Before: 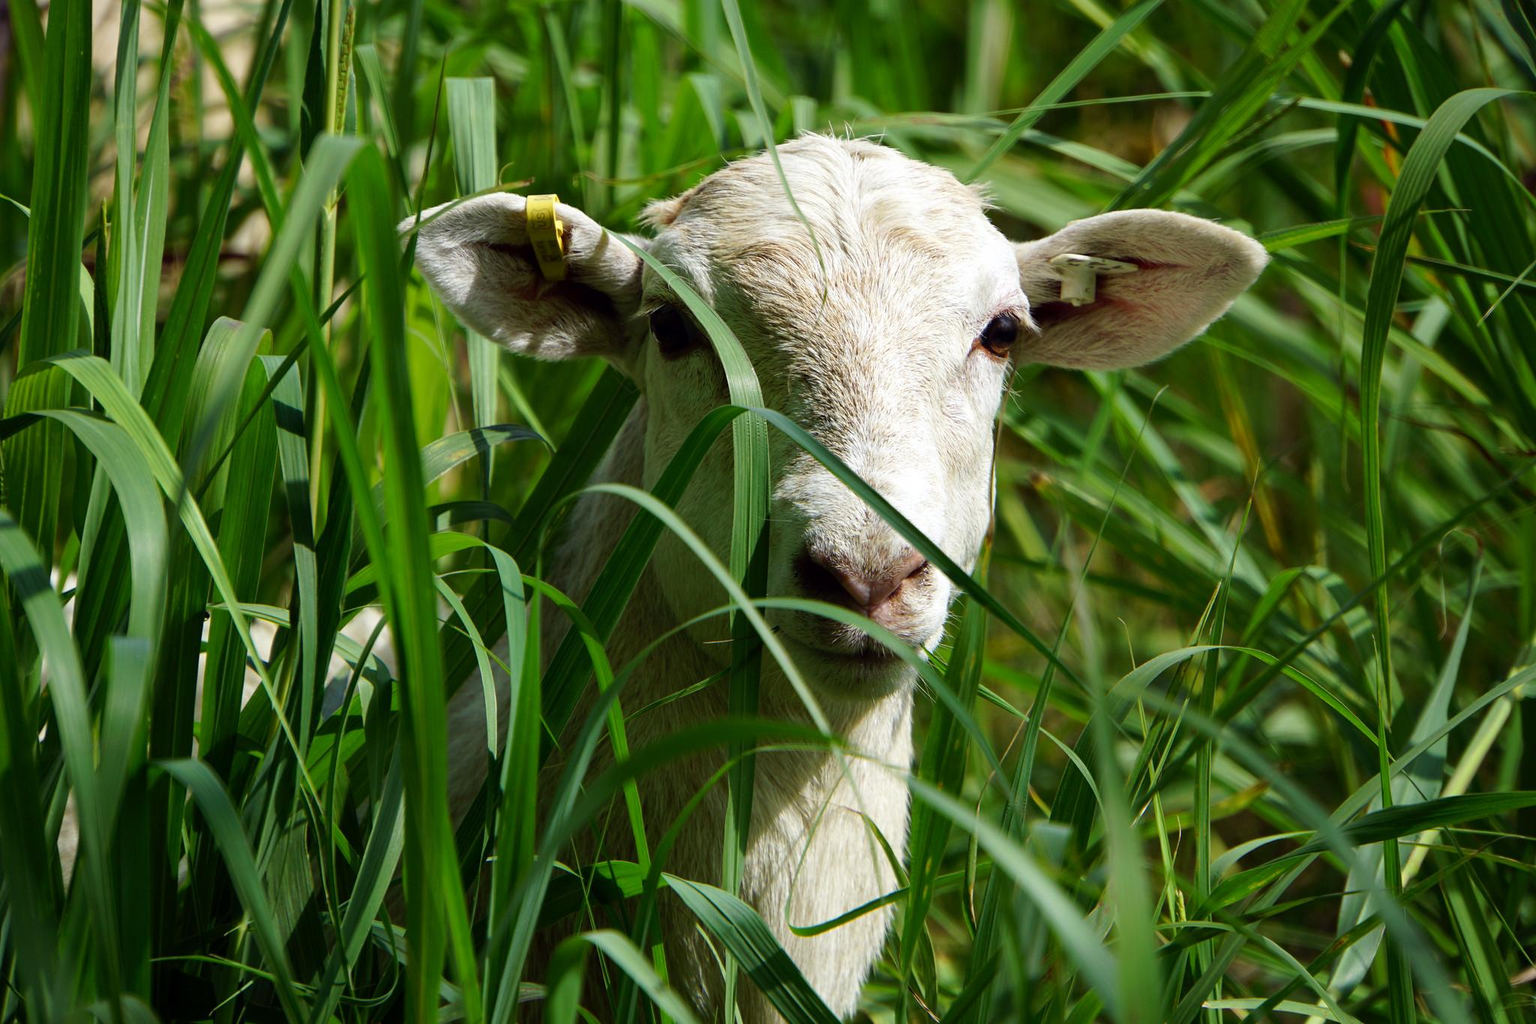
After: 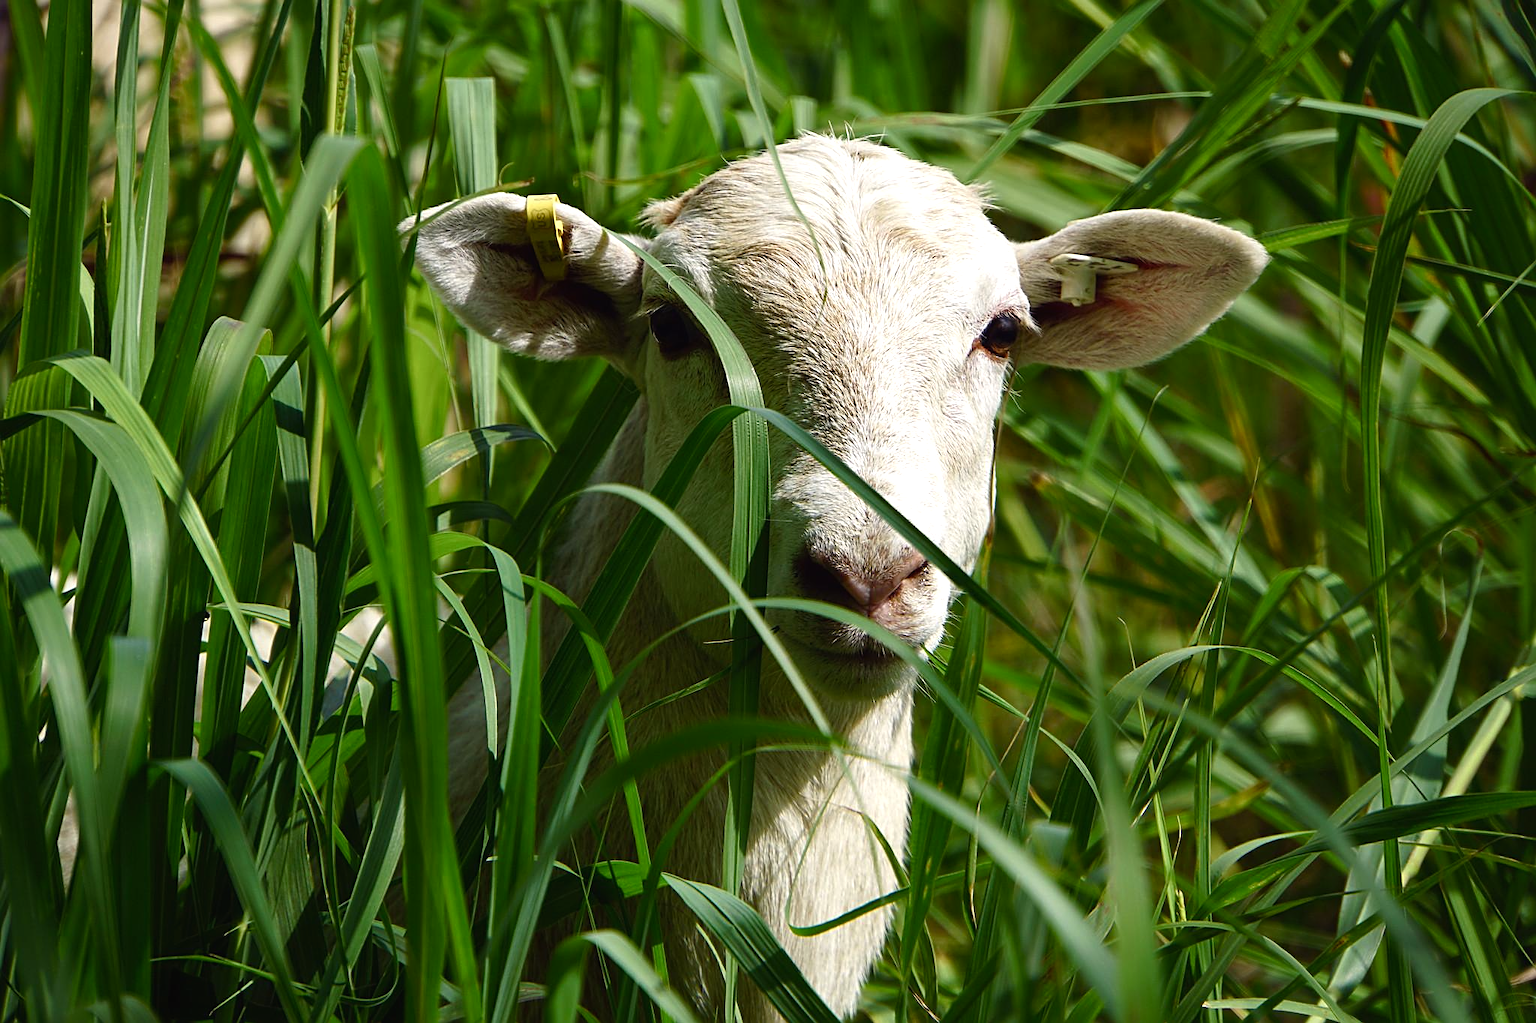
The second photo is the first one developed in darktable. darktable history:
sharpen: on, module defaults
color balance rgb: shadows lift › chroma 1%, shadows lift › hue 28.8°, power › hue 60°, highlights gain › chroma 1%, highlights gain › hue 60°, global offset › luminance 0.25%, perceptual saturation grading › highlights -20%, perceptual saturation grading › shadows 20%, perceptual brilliance grading › highlights 5%, perceptual brilliance grading › shadows -10%, global vibrance 19.67%
